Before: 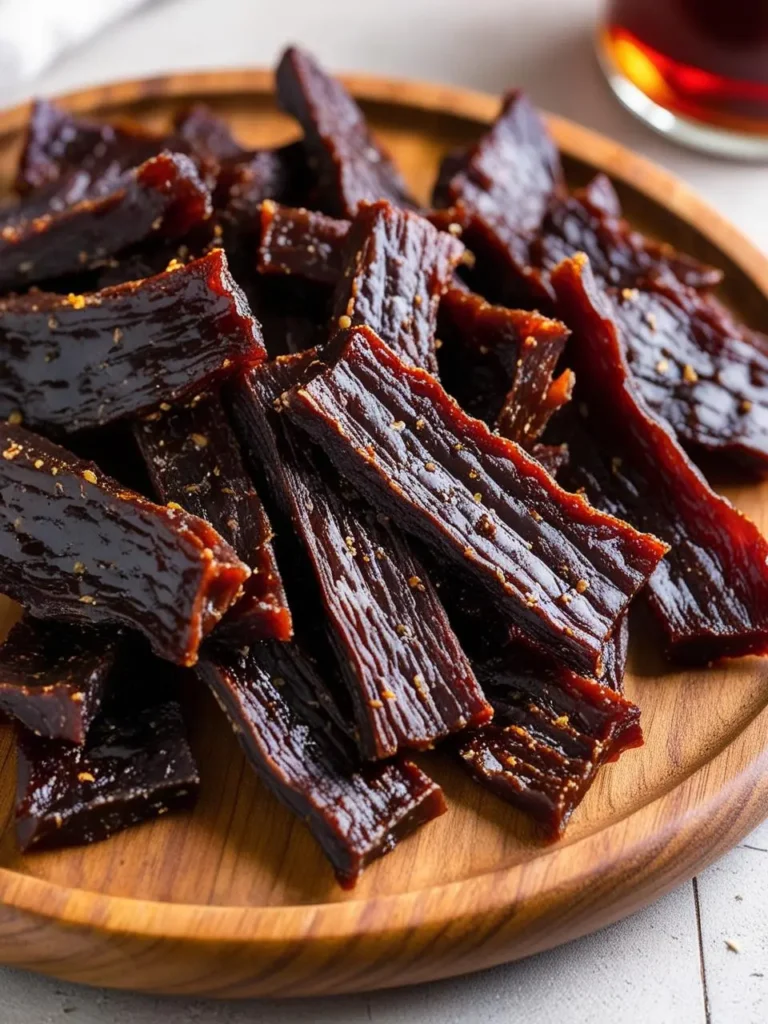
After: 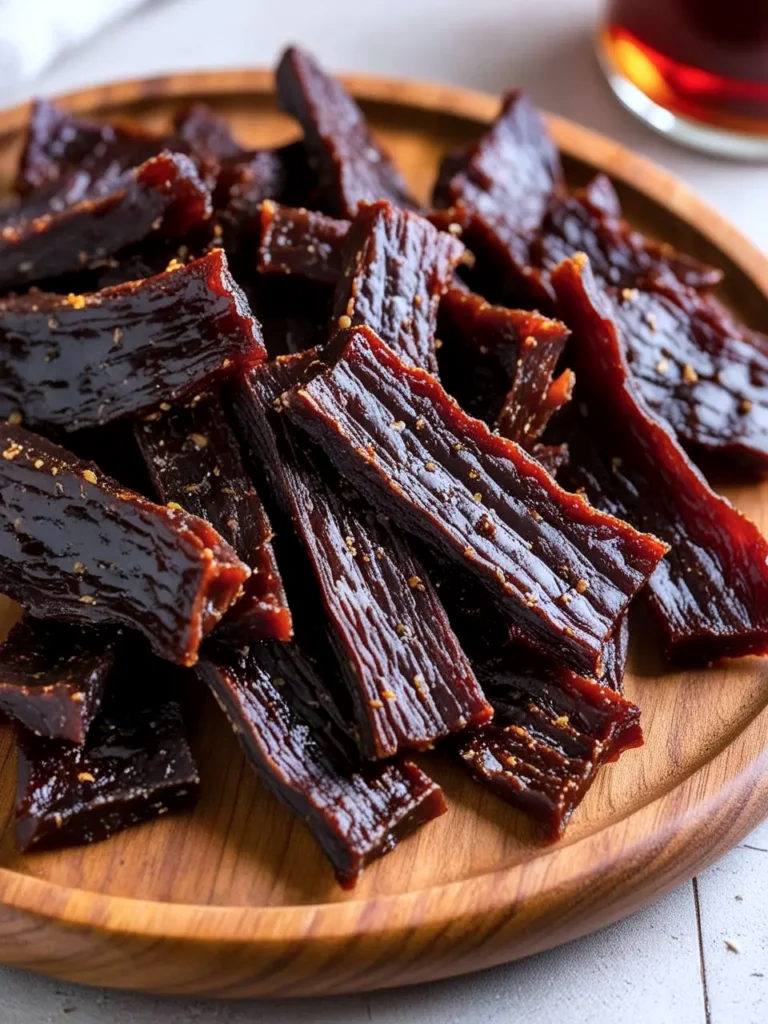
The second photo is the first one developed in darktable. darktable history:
color correction: highlights a* -0.772, highlights b* -8.92
white balance: emerald 1
local contrast: mode bilateral grid, contrast 20, coarseness 50, detail 120%, midtone range 0.2
